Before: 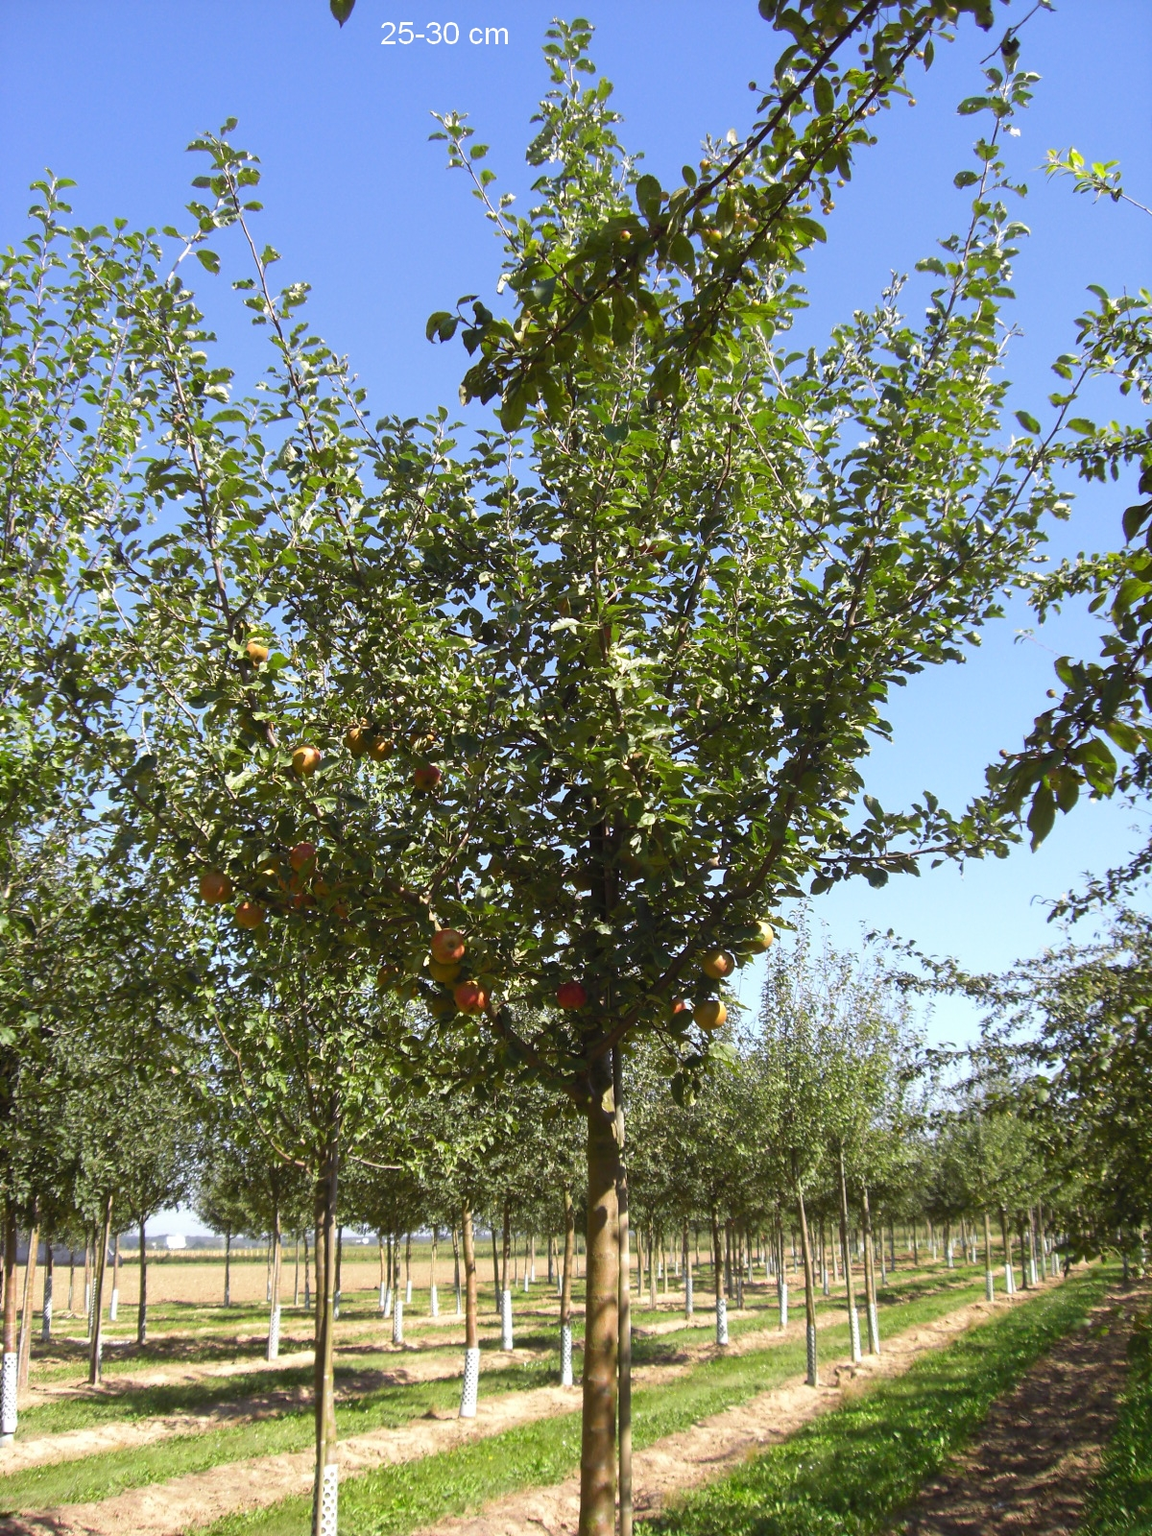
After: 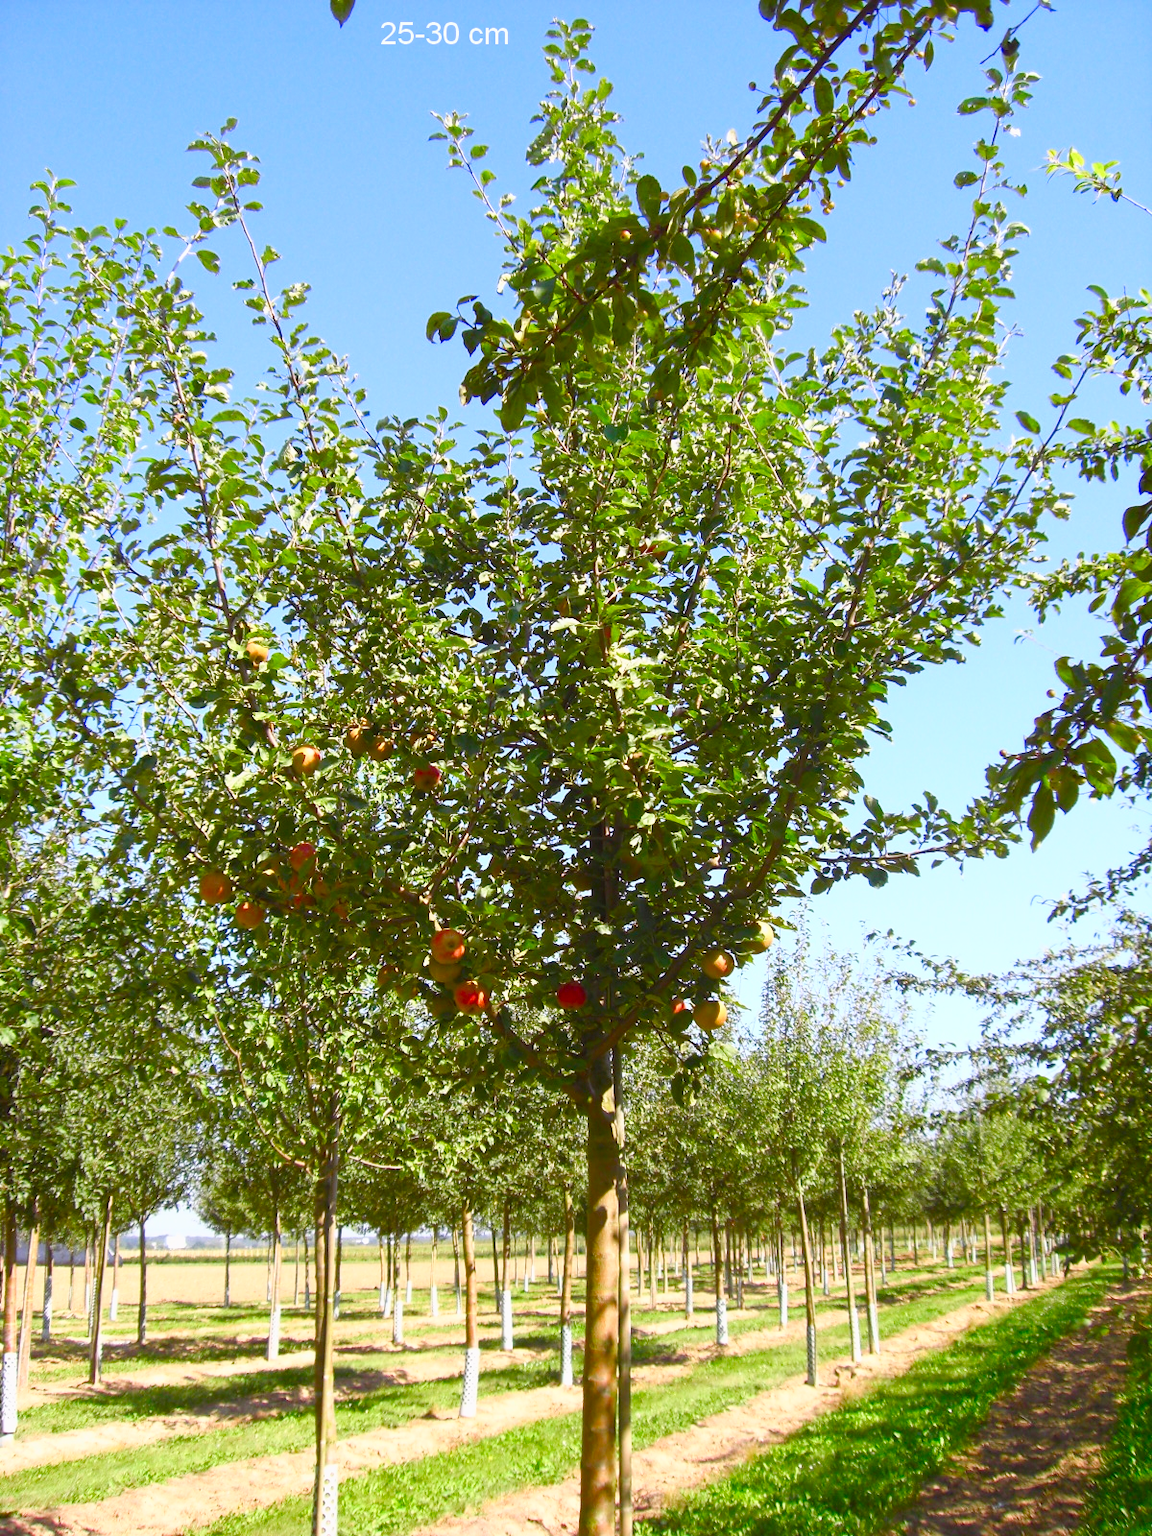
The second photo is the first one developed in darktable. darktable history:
base curve: curves: ch0 [(0, 0) (0.557, 0.834) (1, 1)]
contrast brightness saturation: brightness -0.02, saturation 0.35
color balance rgb: shadows lift › chroma 1%, shadows lift › hue 113°, highlights gain › chroma 0.2%, highlights gain › hue 333°, perceptual saturation grading › global saturation 20%, perceptual saturation grading › highlights -50%, perceptual saturation grading › shadows 25%, contrast -10%
